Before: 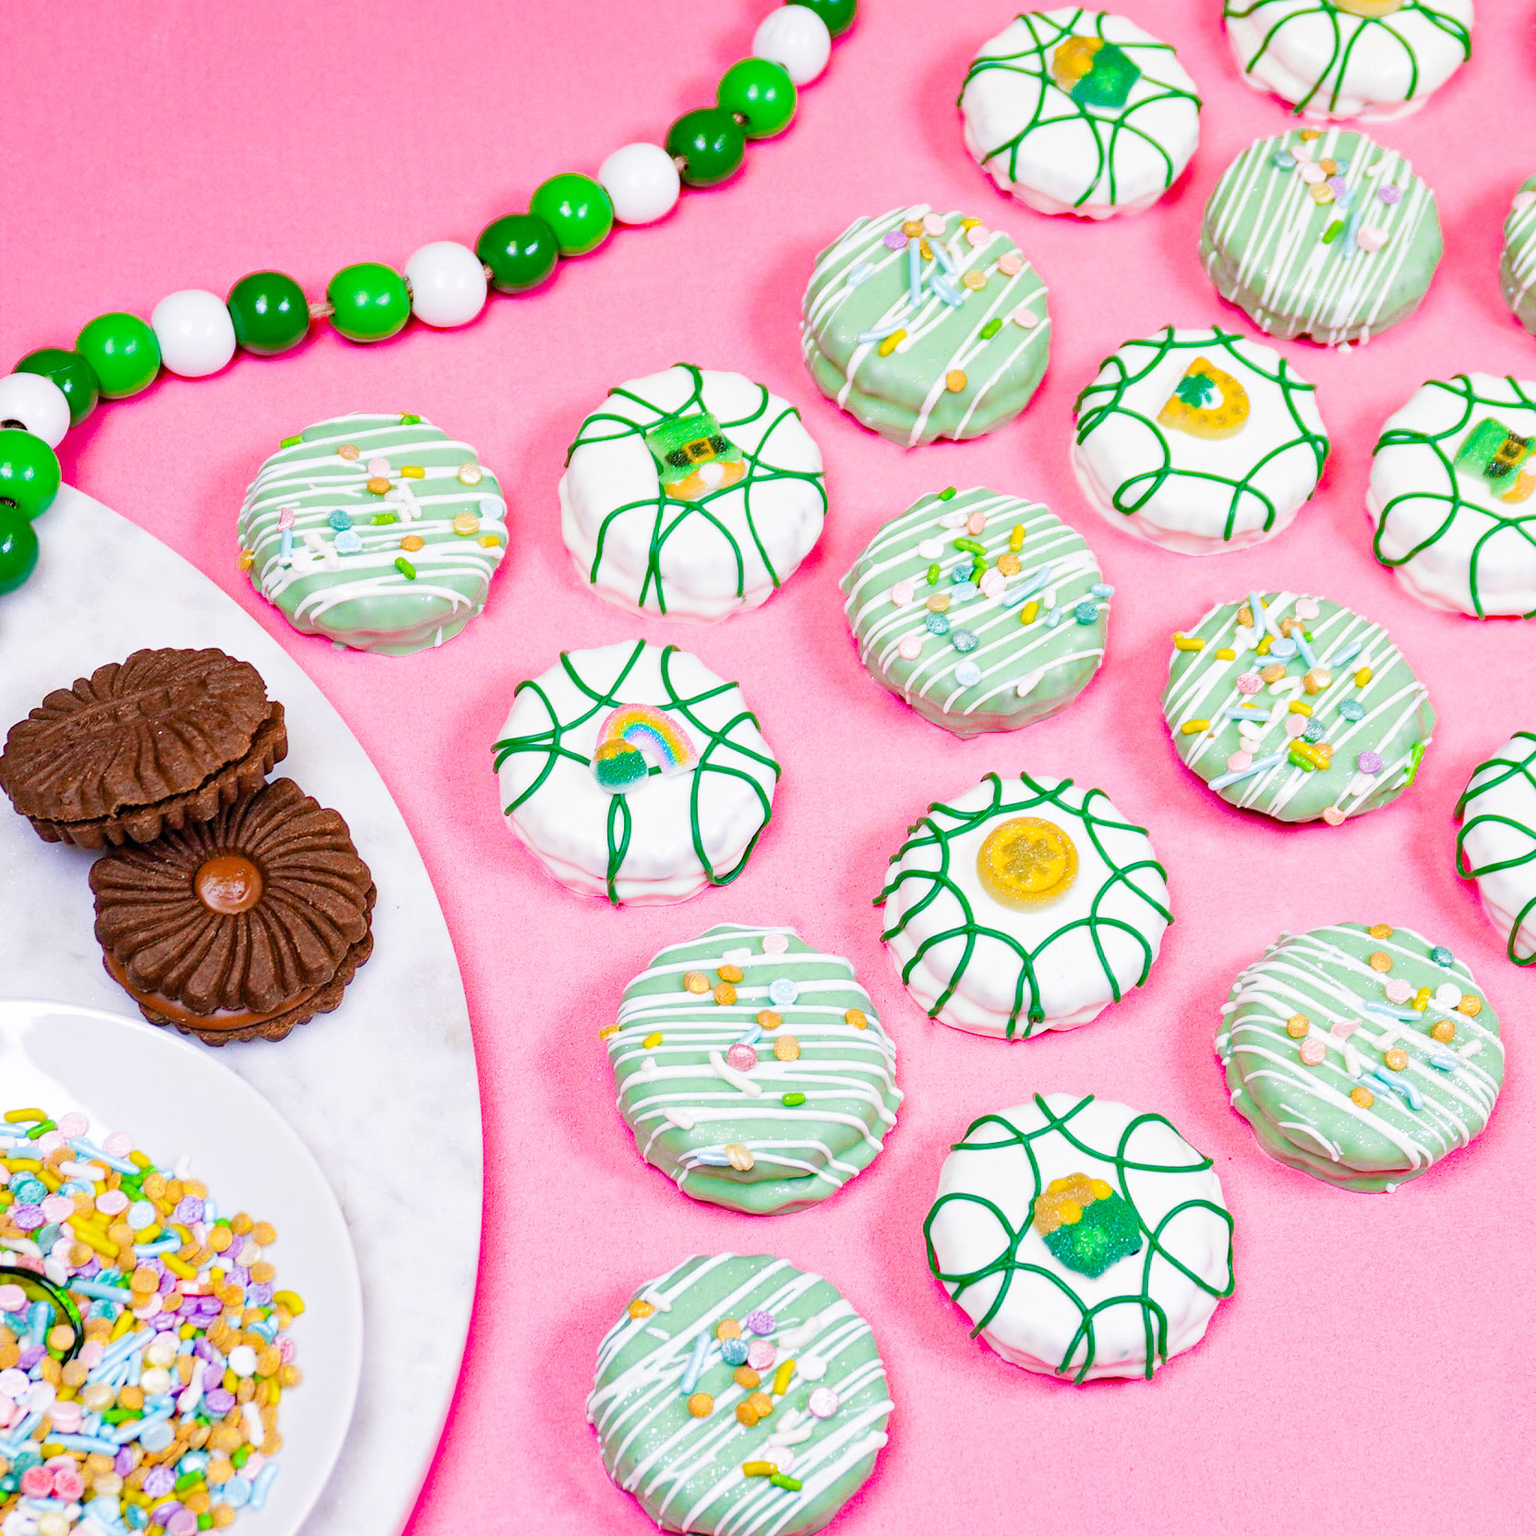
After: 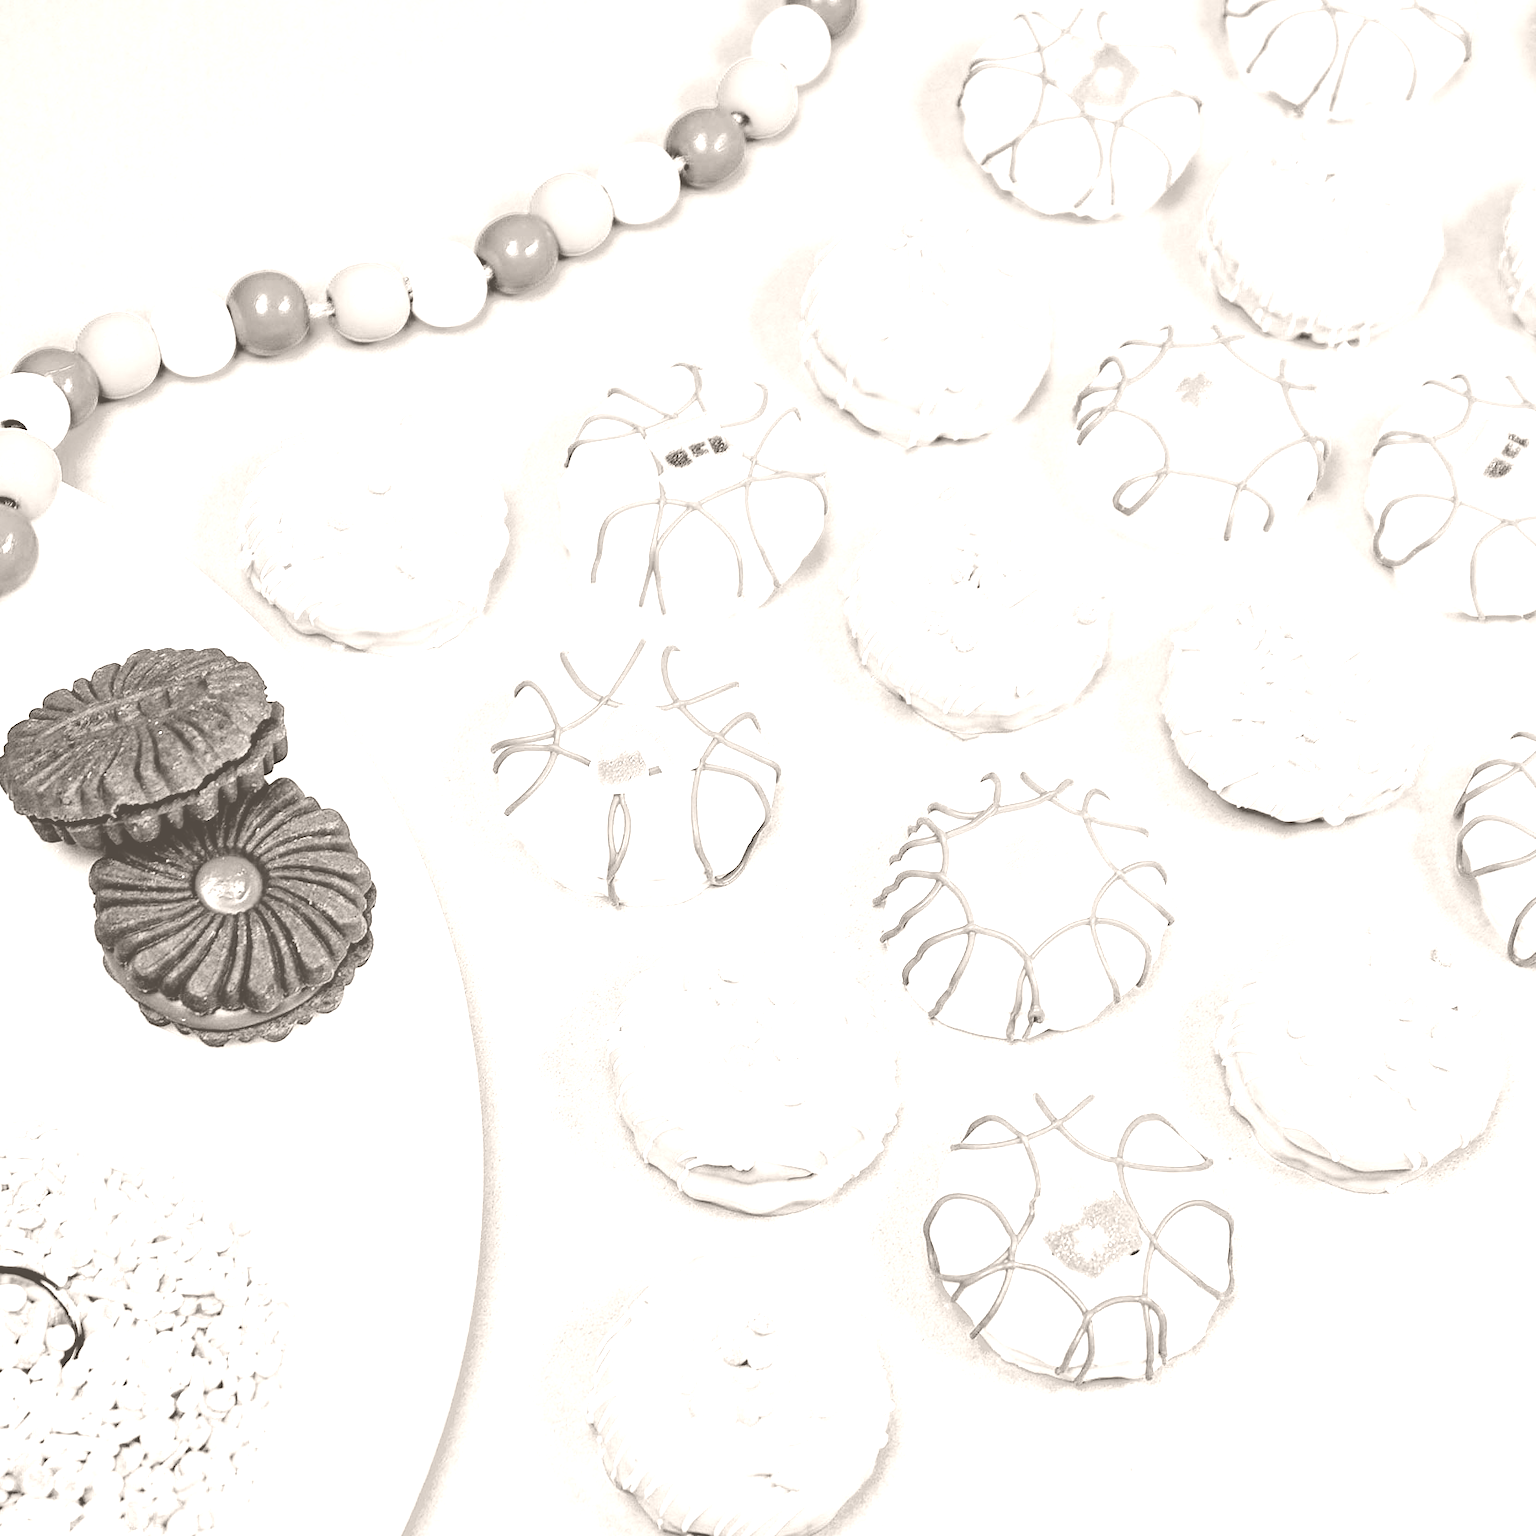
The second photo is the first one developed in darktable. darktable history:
filmic rgb: black relative exposure -5 EV, hardness 2.88, contrast 1.3, highlights saturation mix -30%
colorize: hue 34.49°, saturation 35.33%, source mix 100%, lightness 55%, version 1
